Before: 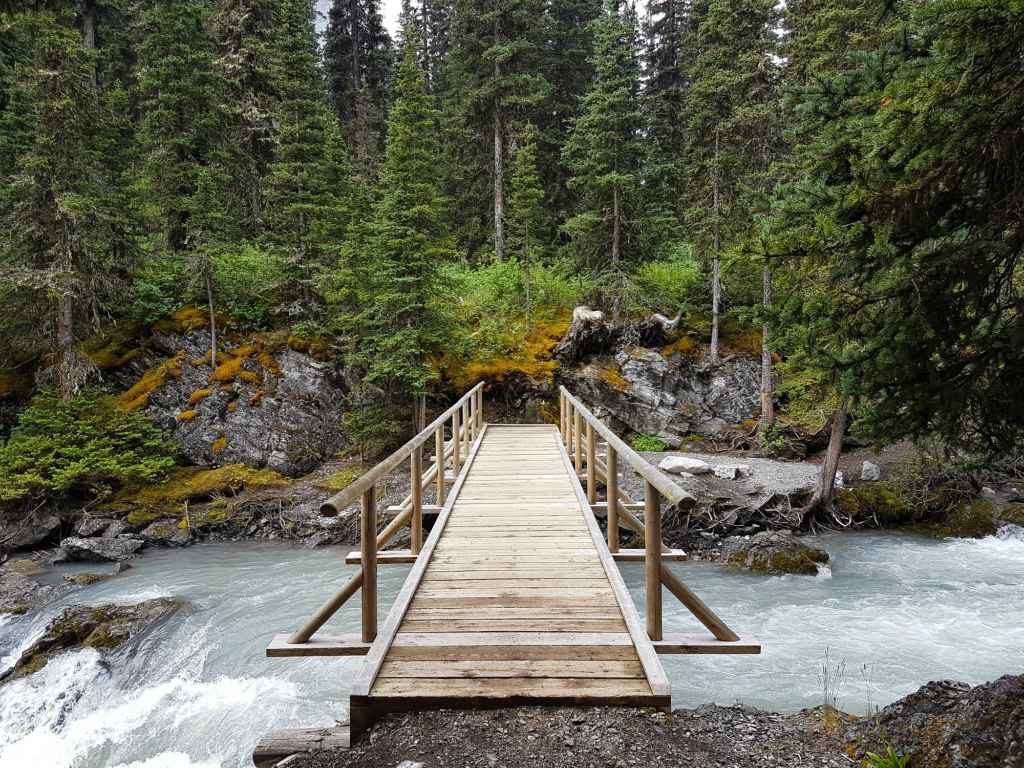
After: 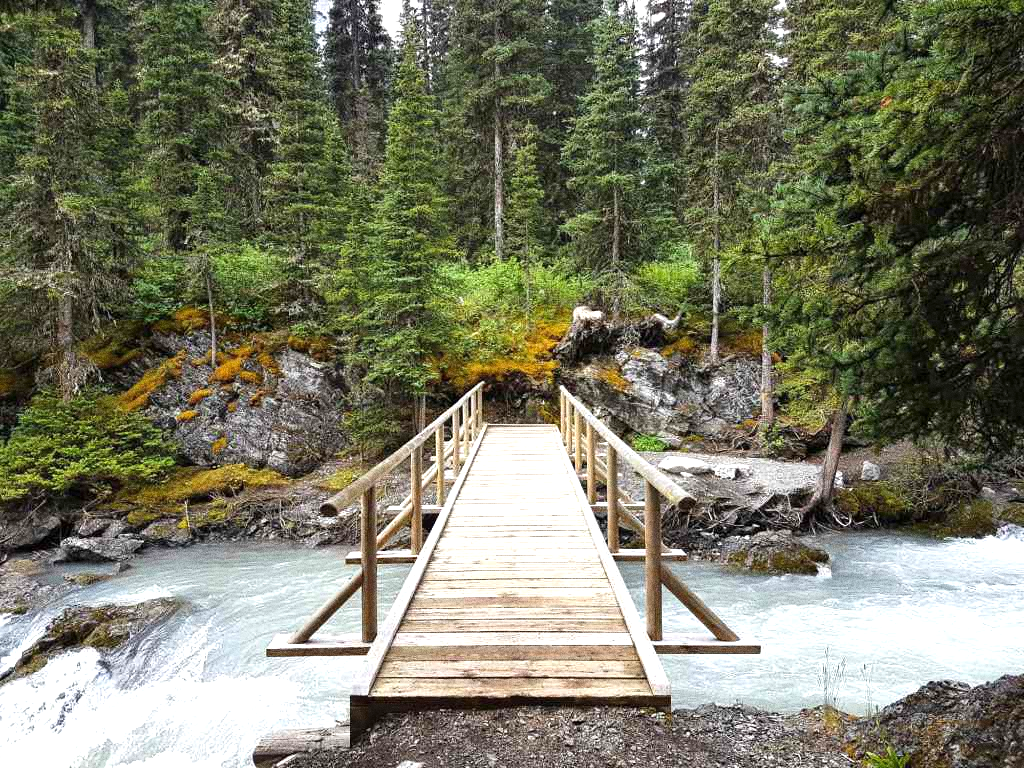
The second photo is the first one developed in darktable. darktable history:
grain: coarseness 0.09 ISO, strength 40%
exposure: exposure 0.74 EV, compensate highlight preservation false
